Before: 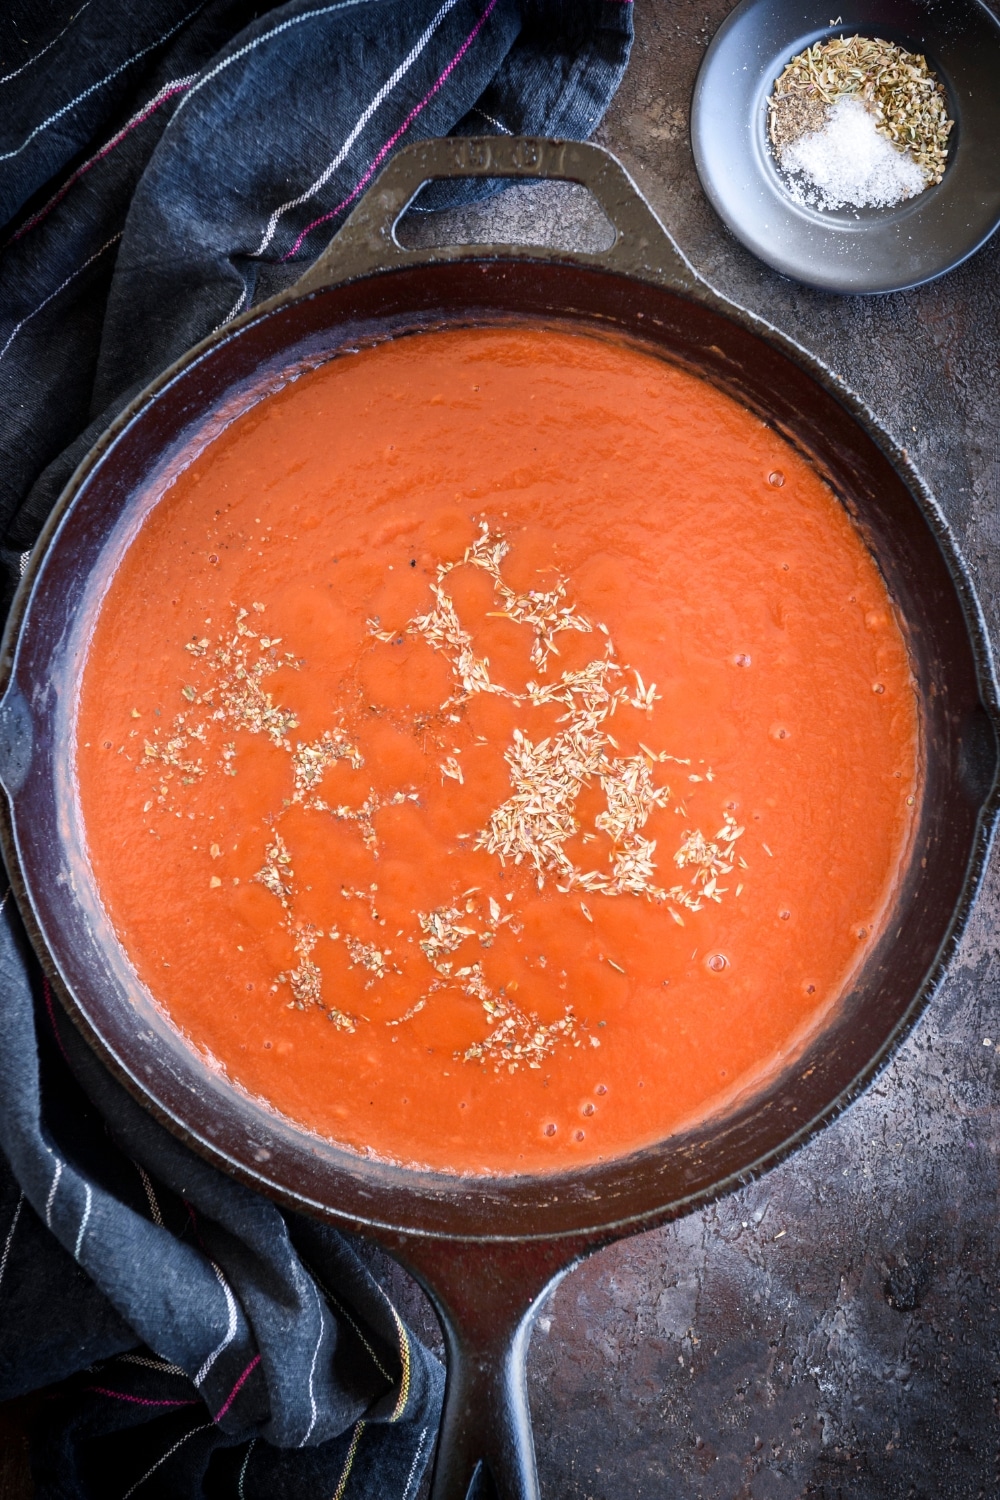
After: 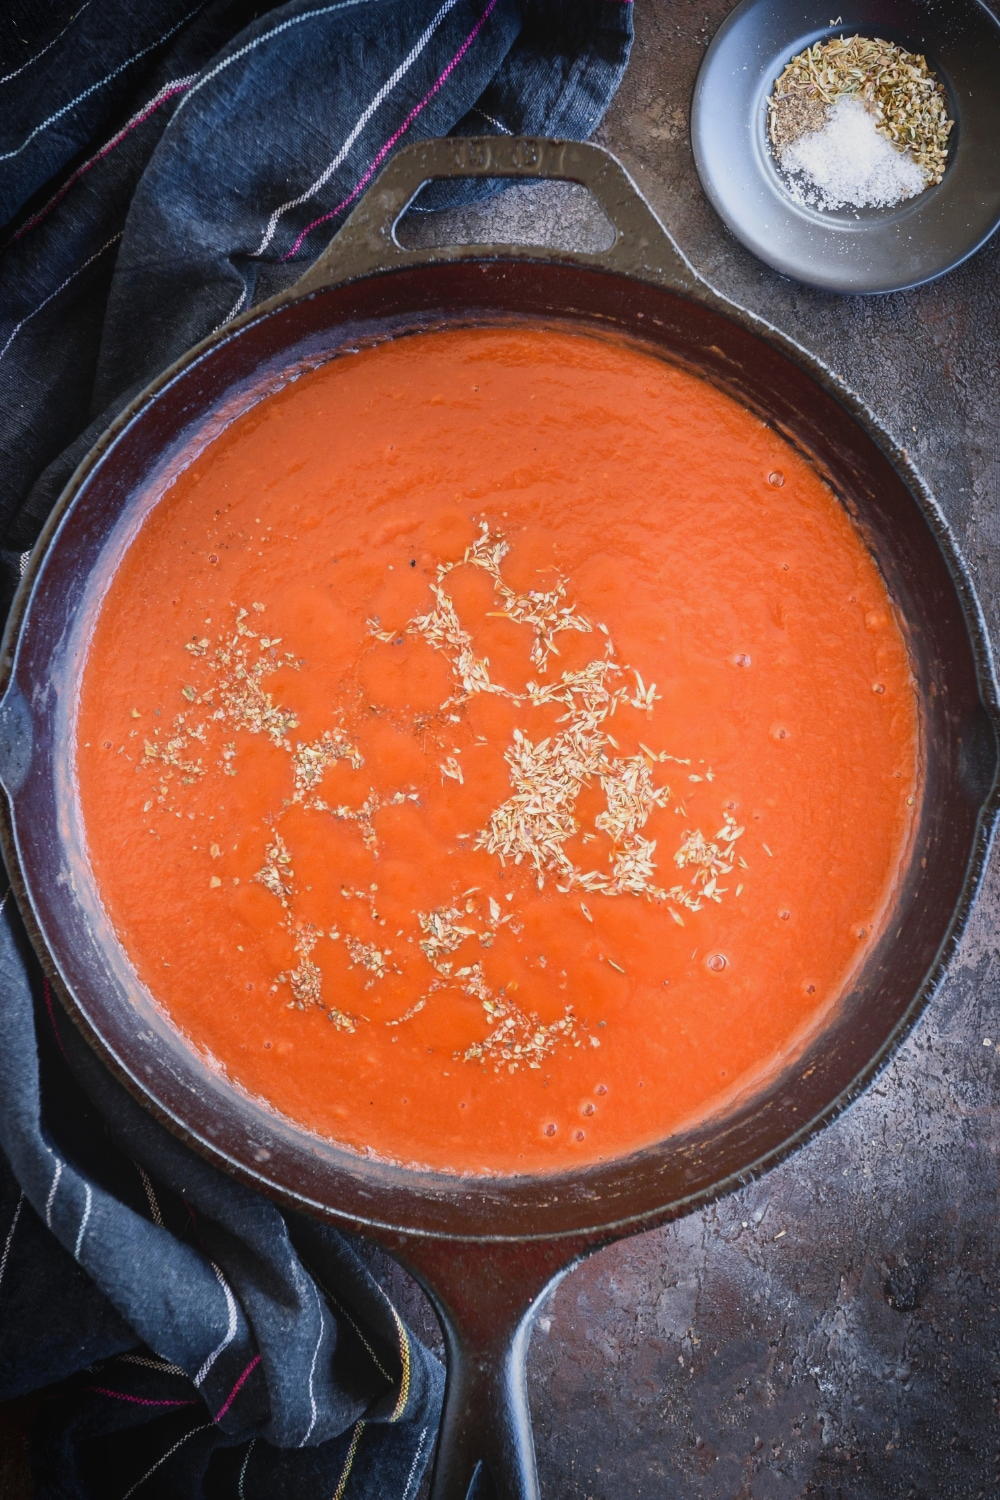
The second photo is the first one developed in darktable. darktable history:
local contrast: highlights 68%, shadows 66%, detail 84%, midtone range 0.319
